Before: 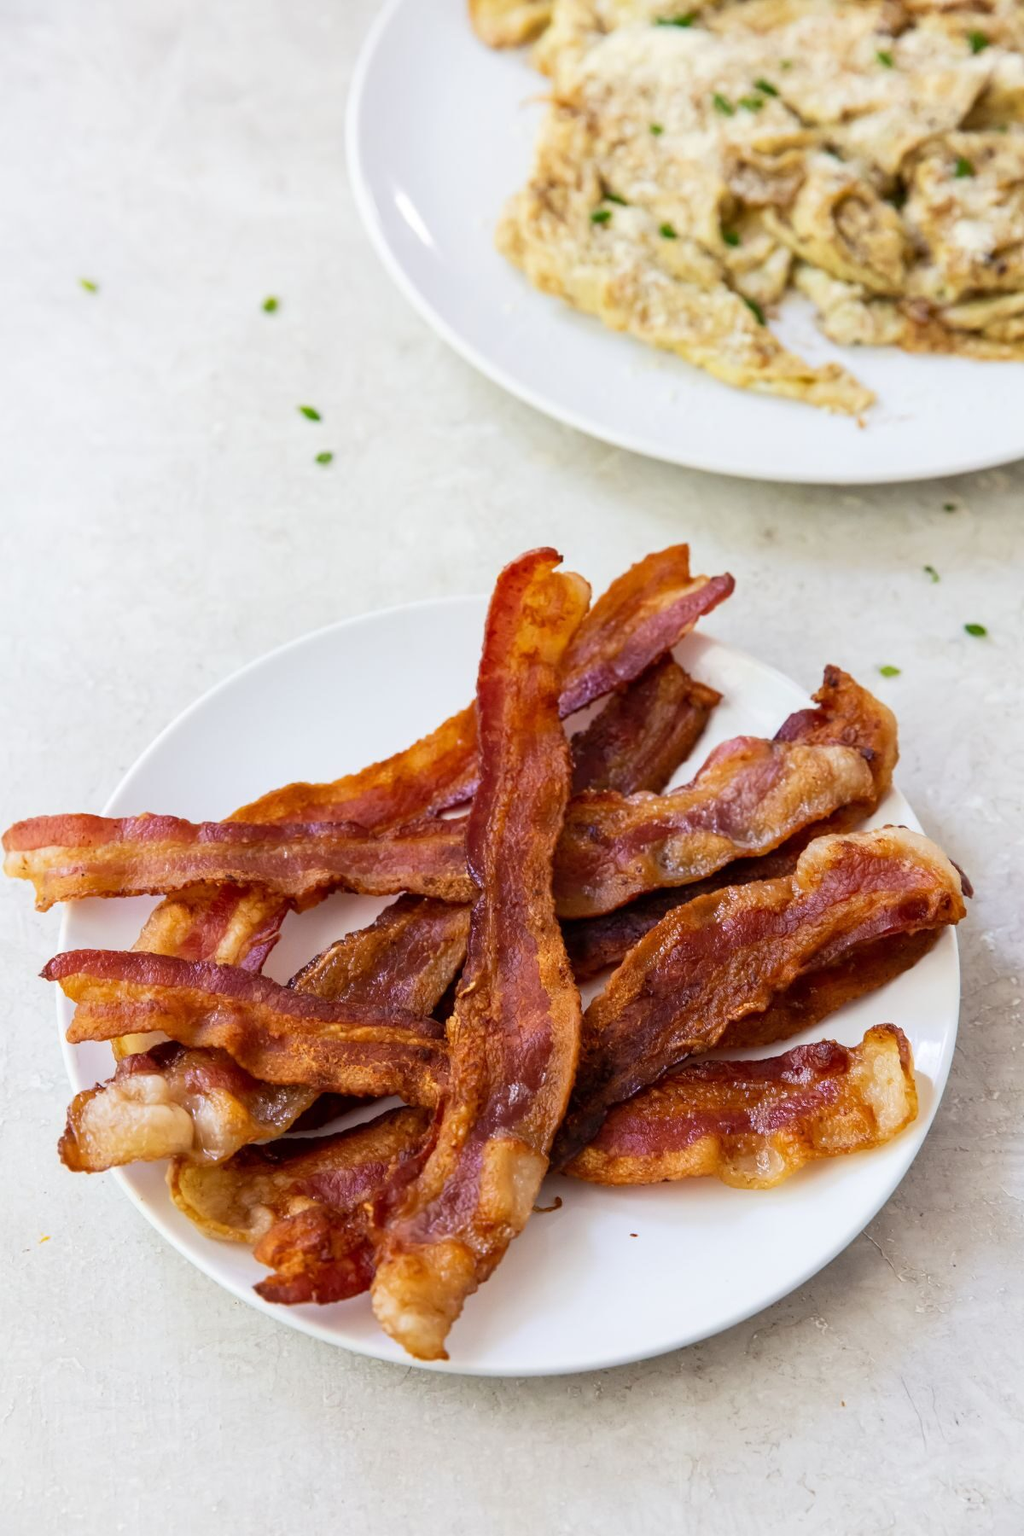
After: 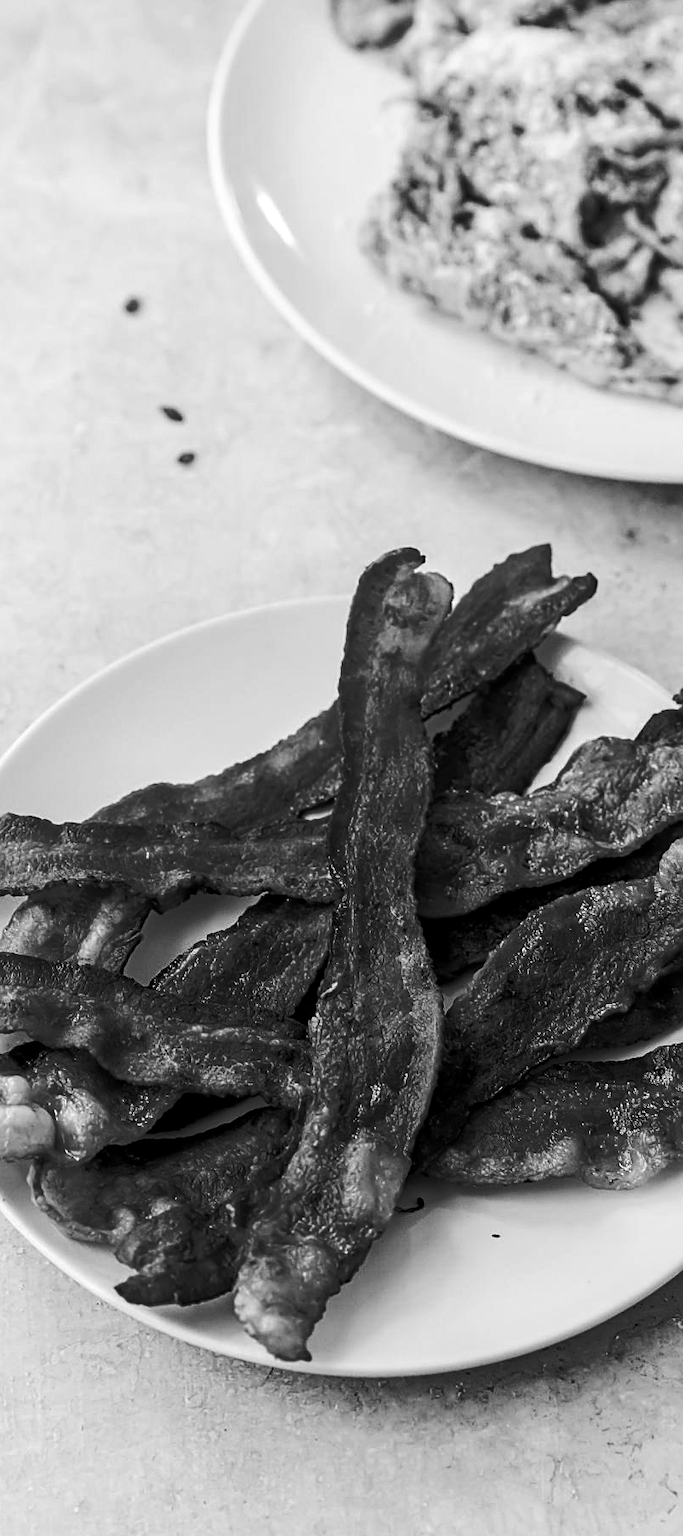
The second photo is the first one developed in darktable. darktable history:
color balance rgb: linear chroma grading › global chroma 40.15%, perceptual saturation grading › global saturation 60.58%, perceptual saturation grading › highlights 20.44%, perceptual saturation grading › shadows -50.36%, perceptual brilliance grading › highlights 2.19%, perceptual brilliance grading › mid-tones -50.36%, perceptual brilliance grading › shadows -50.36%
crop and rotate: left 13.537%, right 19.796%
local contrast: on, module defaults
monochrome: a 32, b 64, size 2.3
sharpen: on, module defaults
tone equalizer: on, module defaults
haze removal: strength 0.5, distance 0.43, compatibility mode true, adaptive false
